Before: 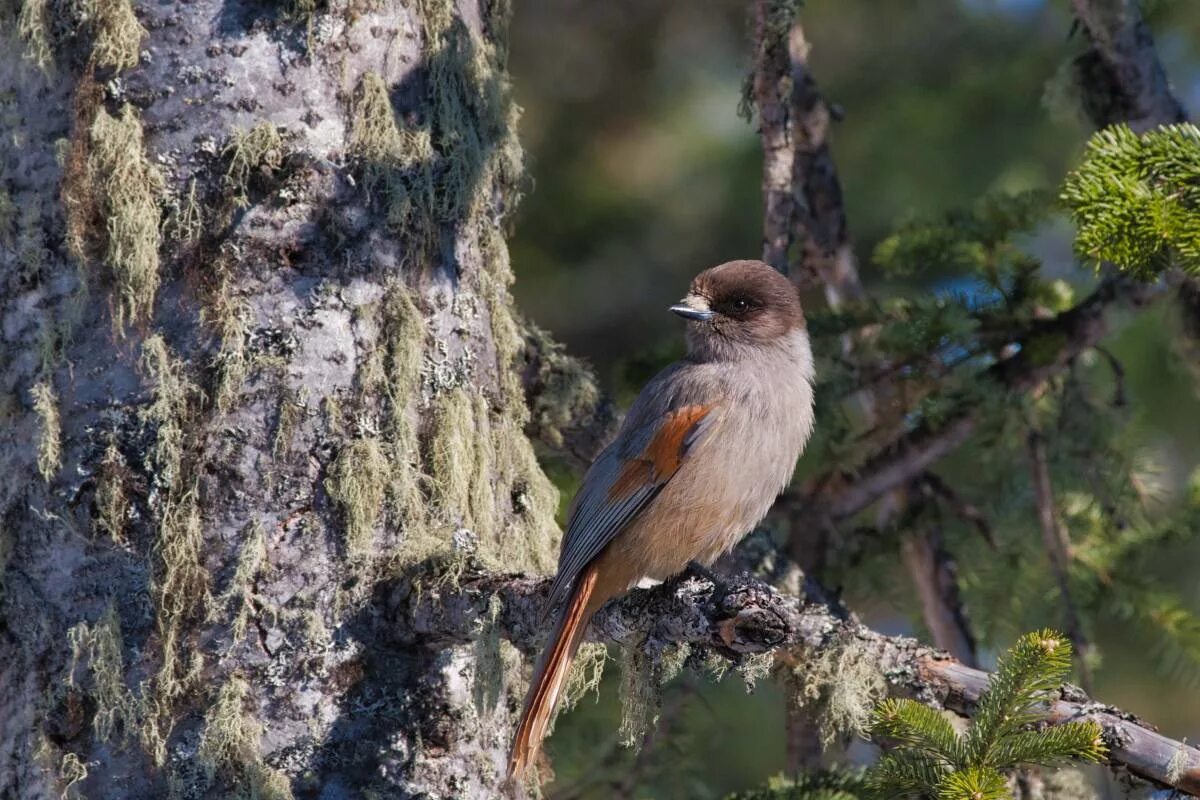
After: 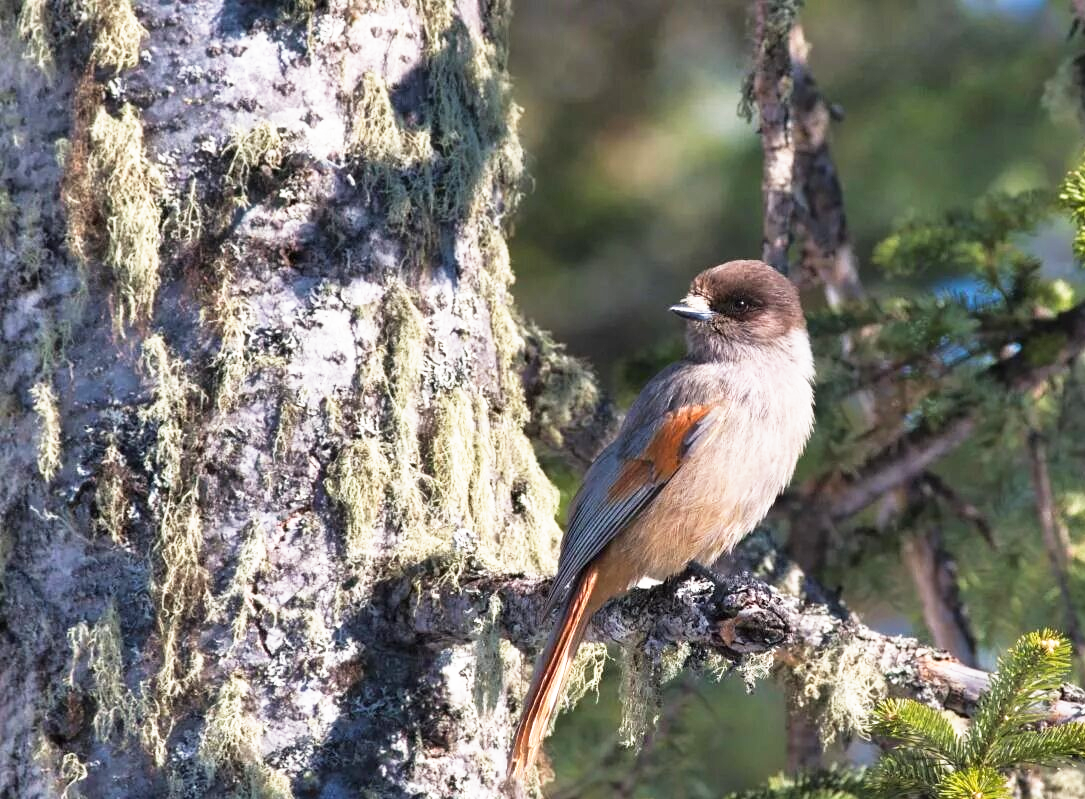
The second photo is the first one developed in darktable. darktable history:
rotate and perspective: crop left 0, crop top 0
crop: right 9.509%, bottom 0.031%
base curve: curves: ch0 [(0, 0) (0.495, 0.917) (1, 1)], preserve colors none
shadows and highlights: low approximation 0.01, soften with gaussian
contrast brightness saturation: saturation -0.05
